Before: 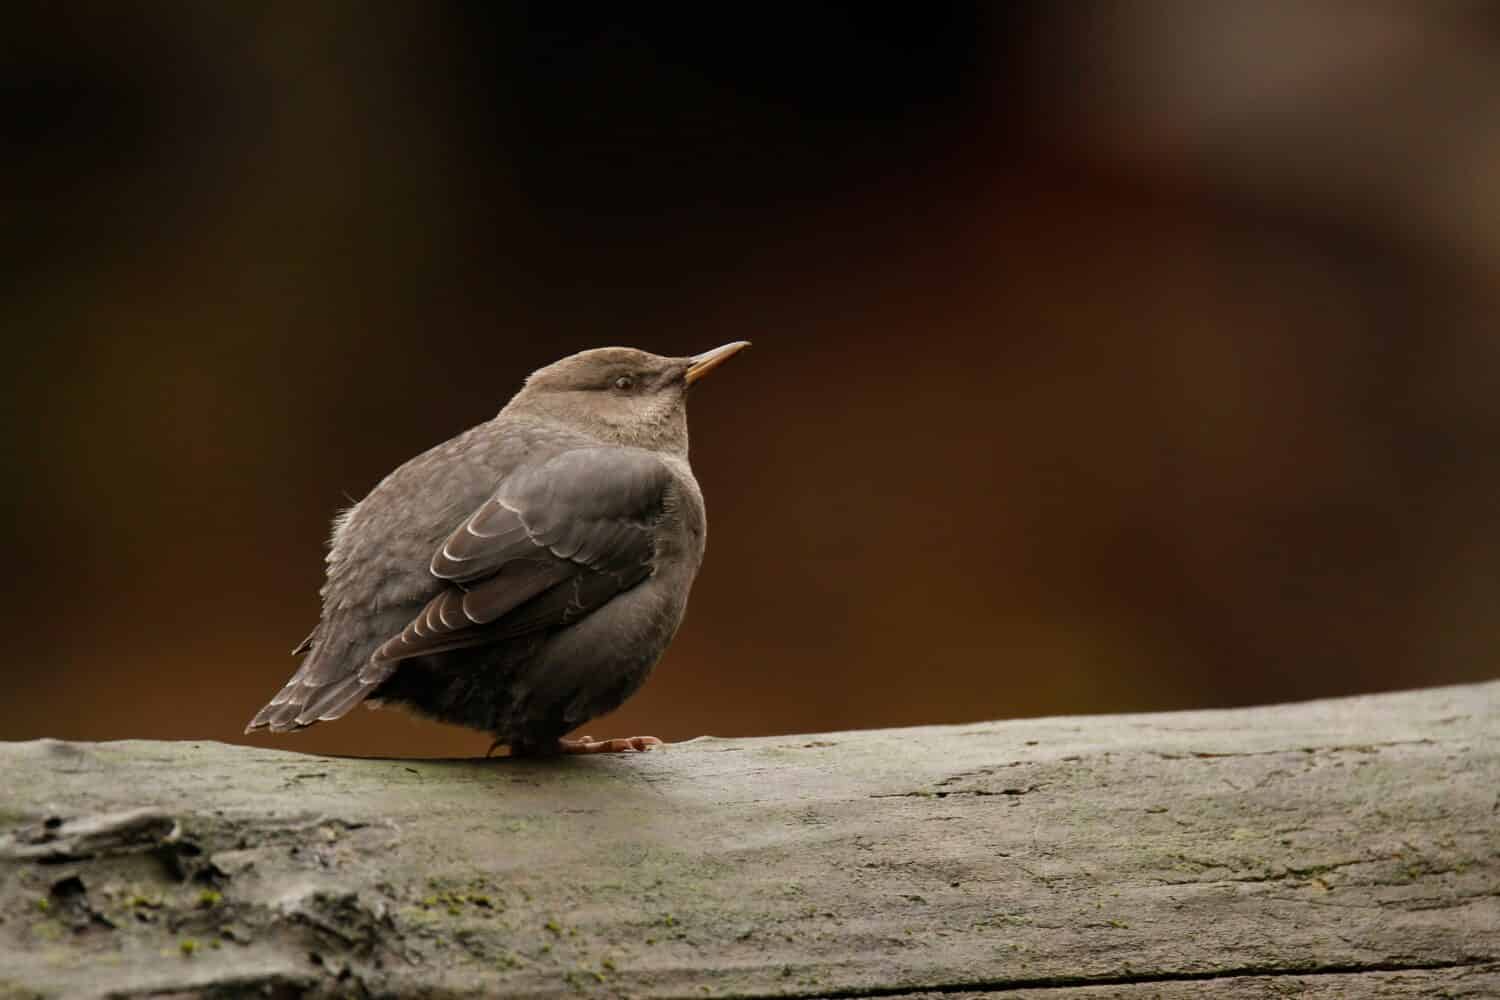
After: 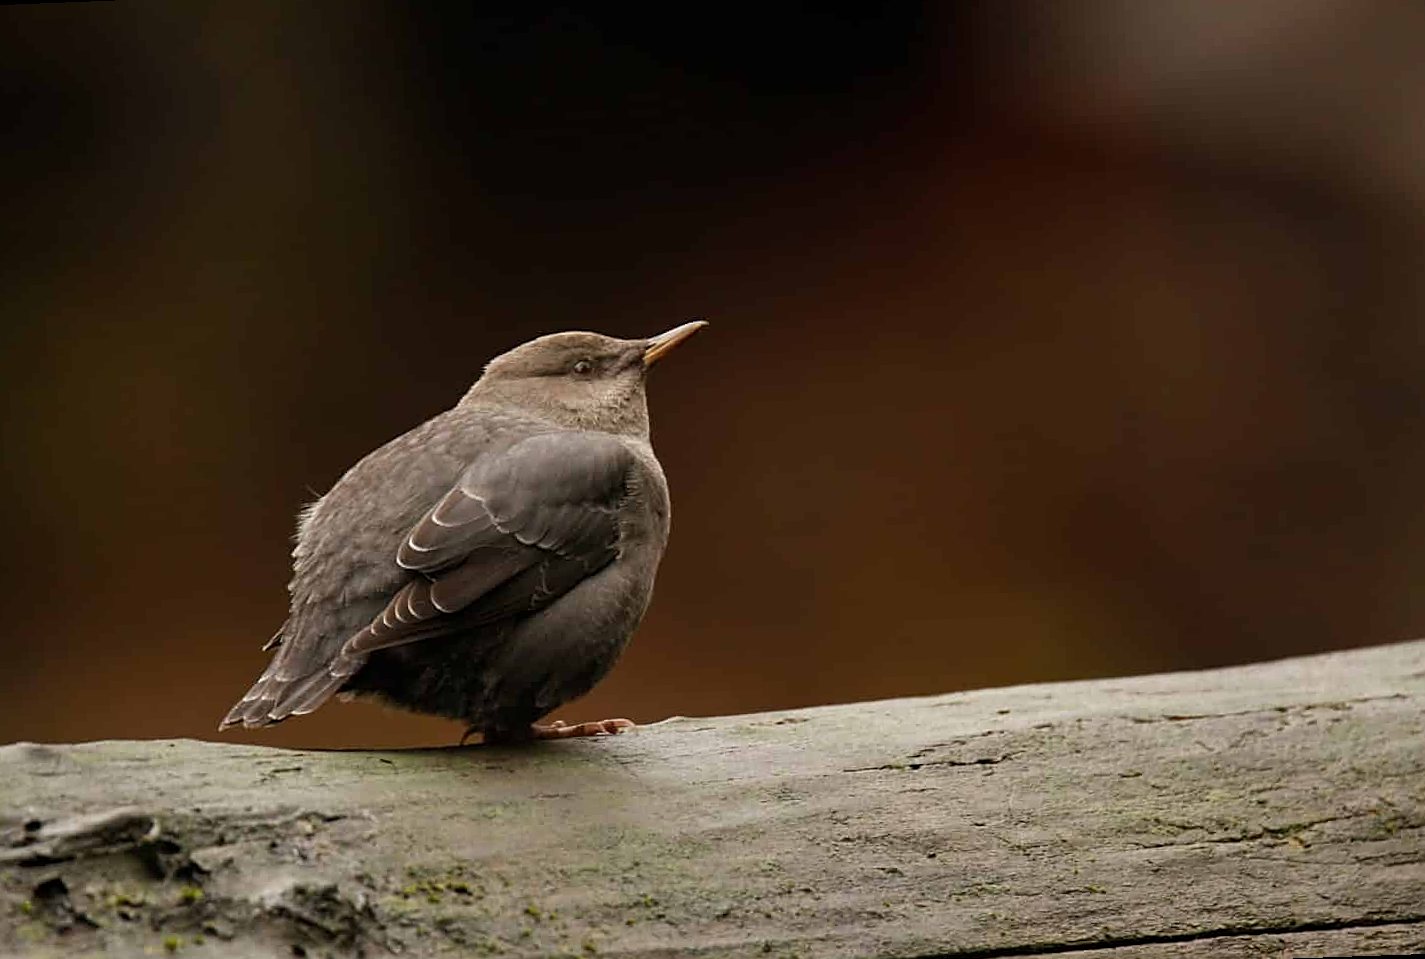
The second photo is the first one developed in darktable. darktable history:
rotate and perspective: rotation -2.12°, lens shift (vertical) 0.009, lens shift (horizontal) -0.008, automatic cropping original format, crop left 0.036, crop right 0.964, crop top 0.05, crop bottom 0.959
sharpen: on, module defaults
